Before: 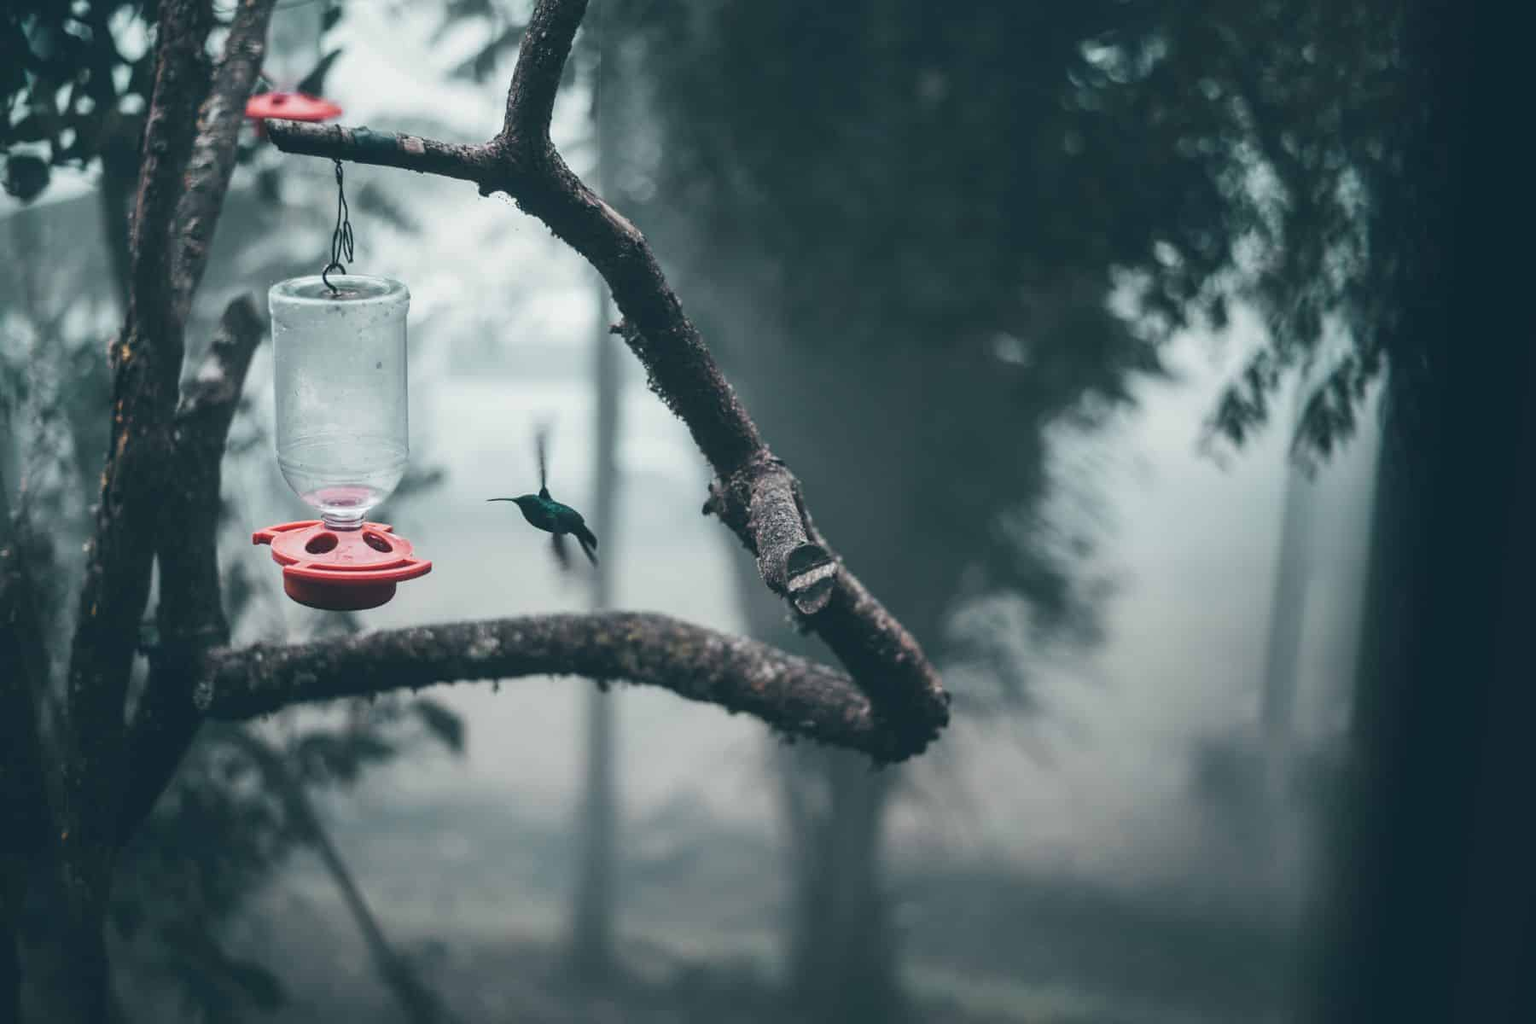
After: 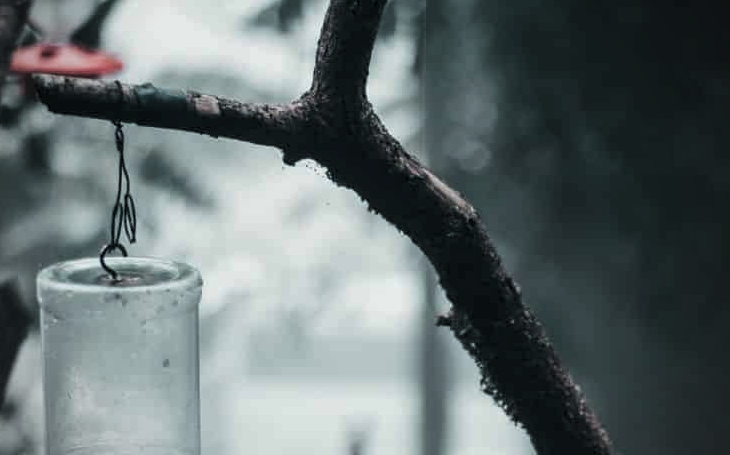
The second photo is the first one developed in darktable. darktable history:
vignetting: unbound false
crop: left 15.452%, top 5.459%, right 43.956%, bottom 56.62%
levels: levels [0.116, 0.574, 1]
